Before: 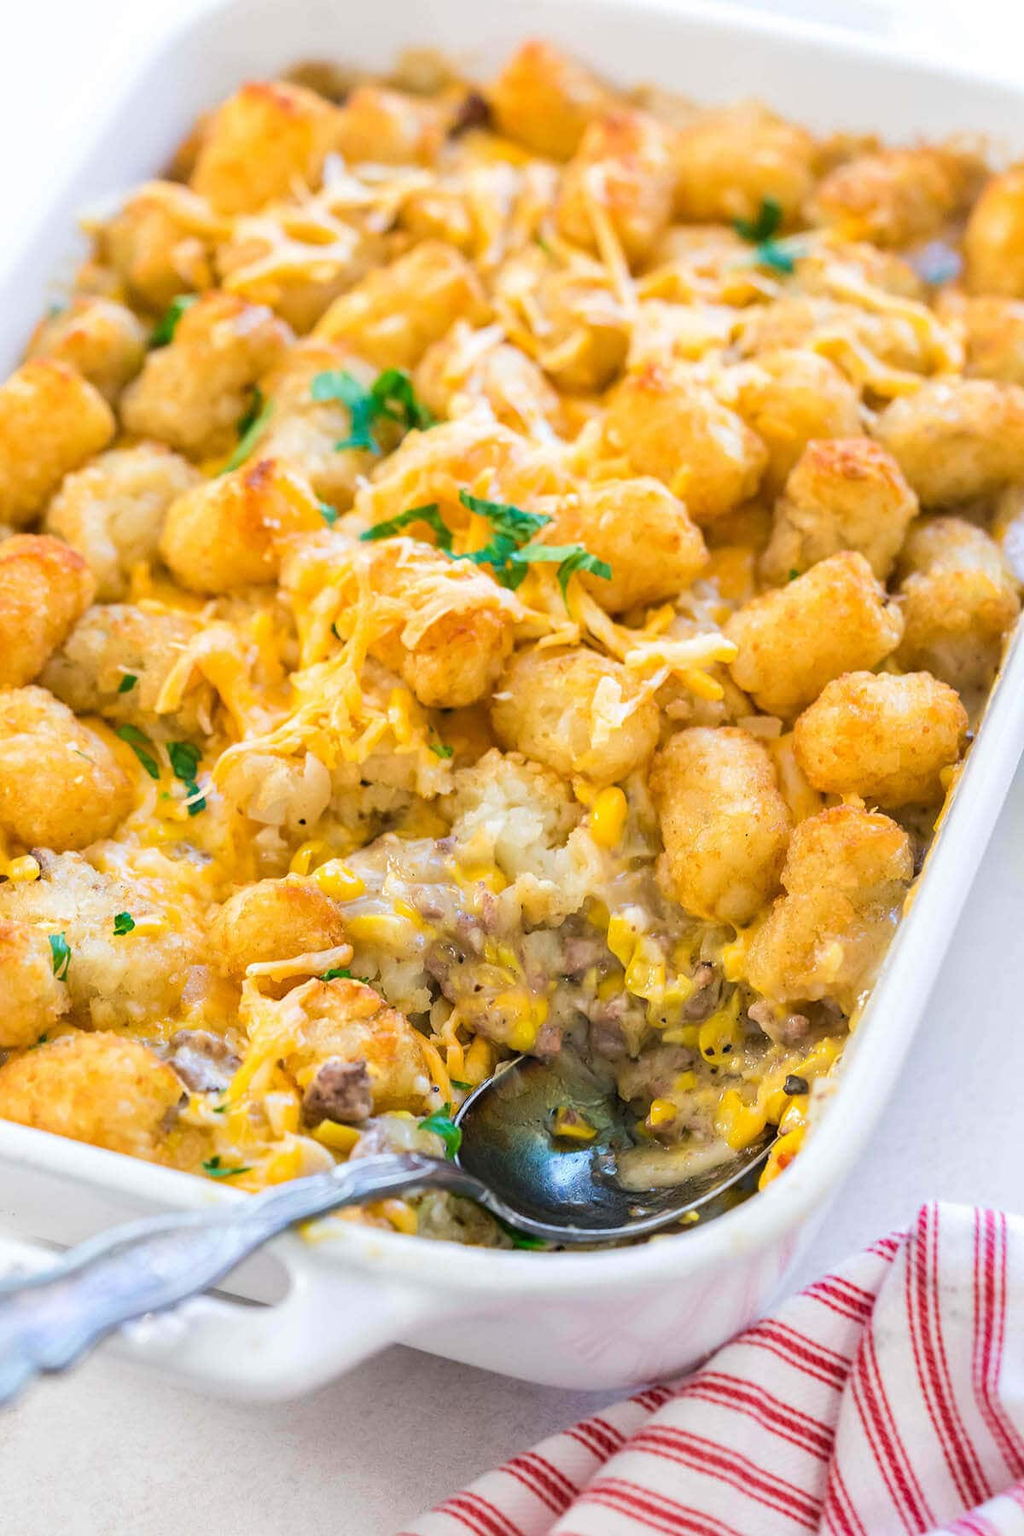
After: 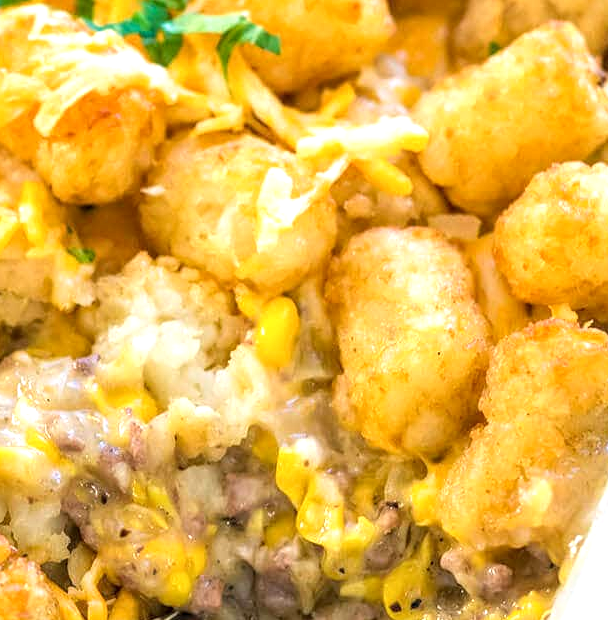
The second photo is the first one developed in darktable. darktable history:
crop: left 36.364%, top 34.761%, right 12.908%, bottom 30.787%
exposure: exposure 0.406 EV, compensate highlight preservation false
local contrast: on, module defaults
